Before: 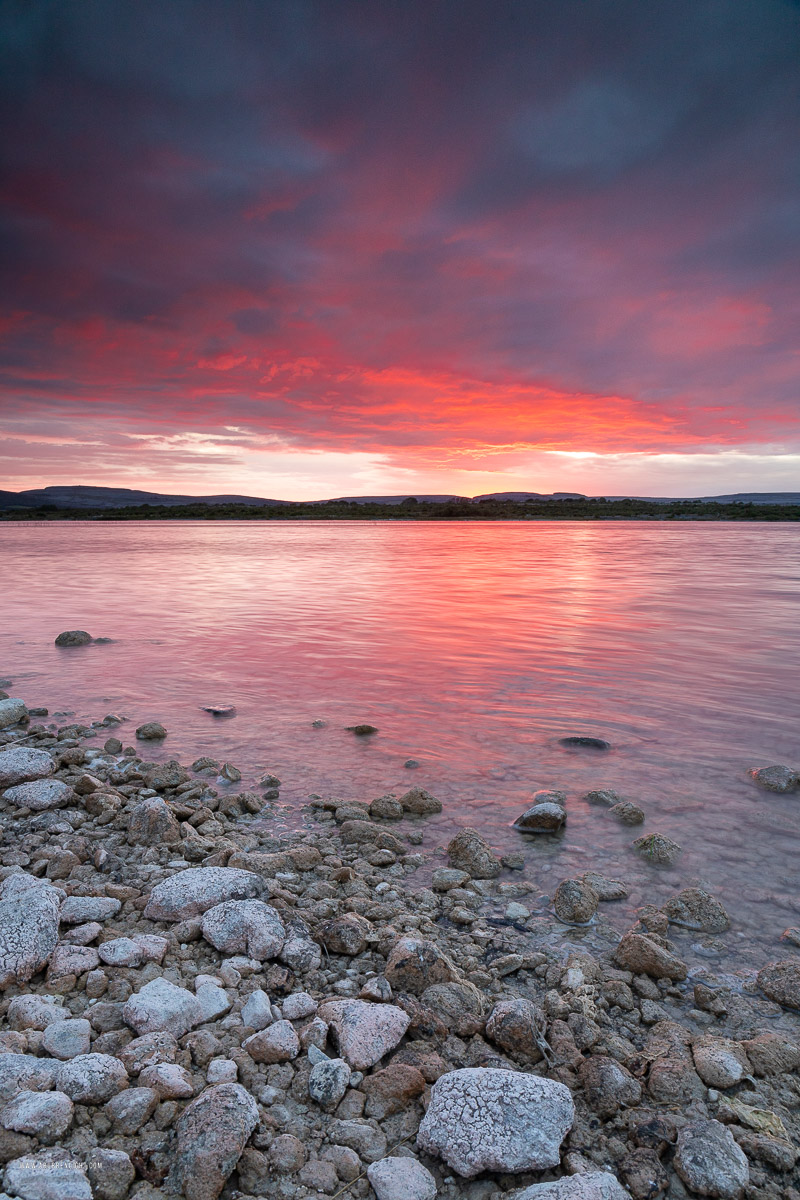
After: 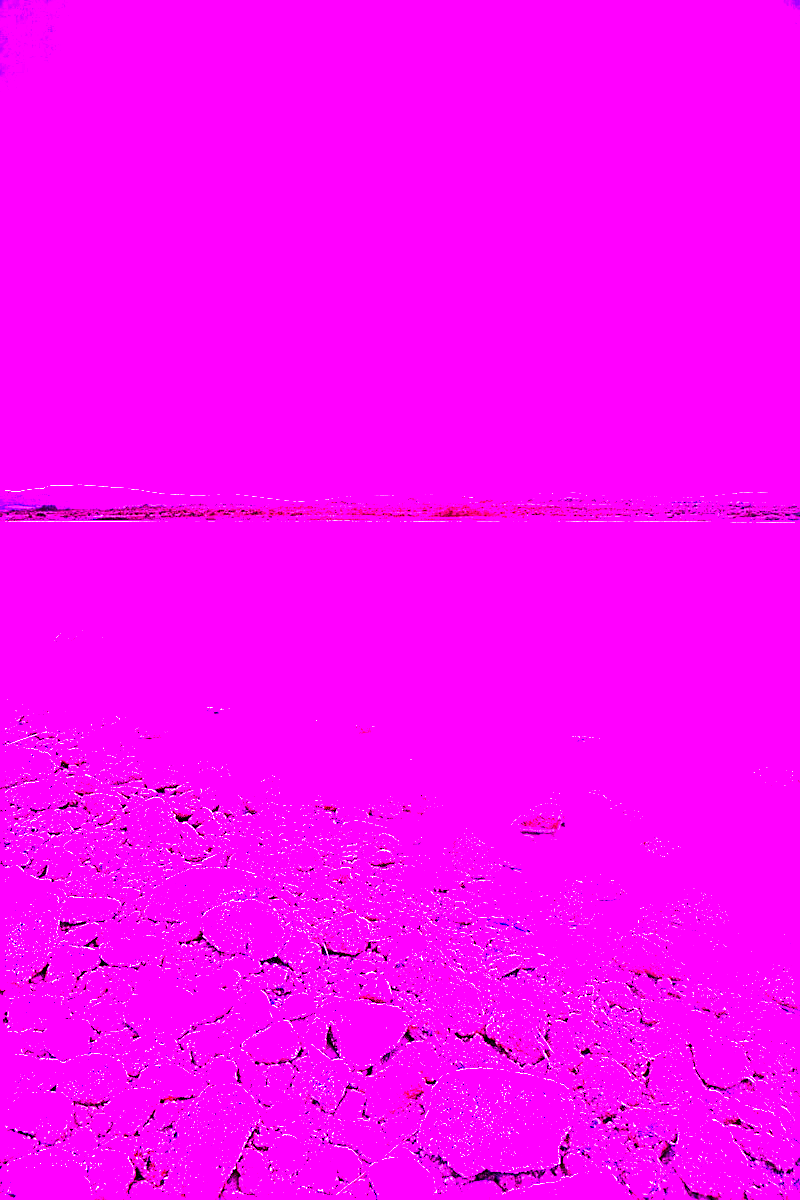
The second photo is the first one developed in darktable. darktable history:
exposure: exposure 0.2 EV, compensate highlight preservation false
color correction: highlights a* 11.96, highlights b* 11.58
white balance: red 8, blue 8
sharpen: on, module defaults
